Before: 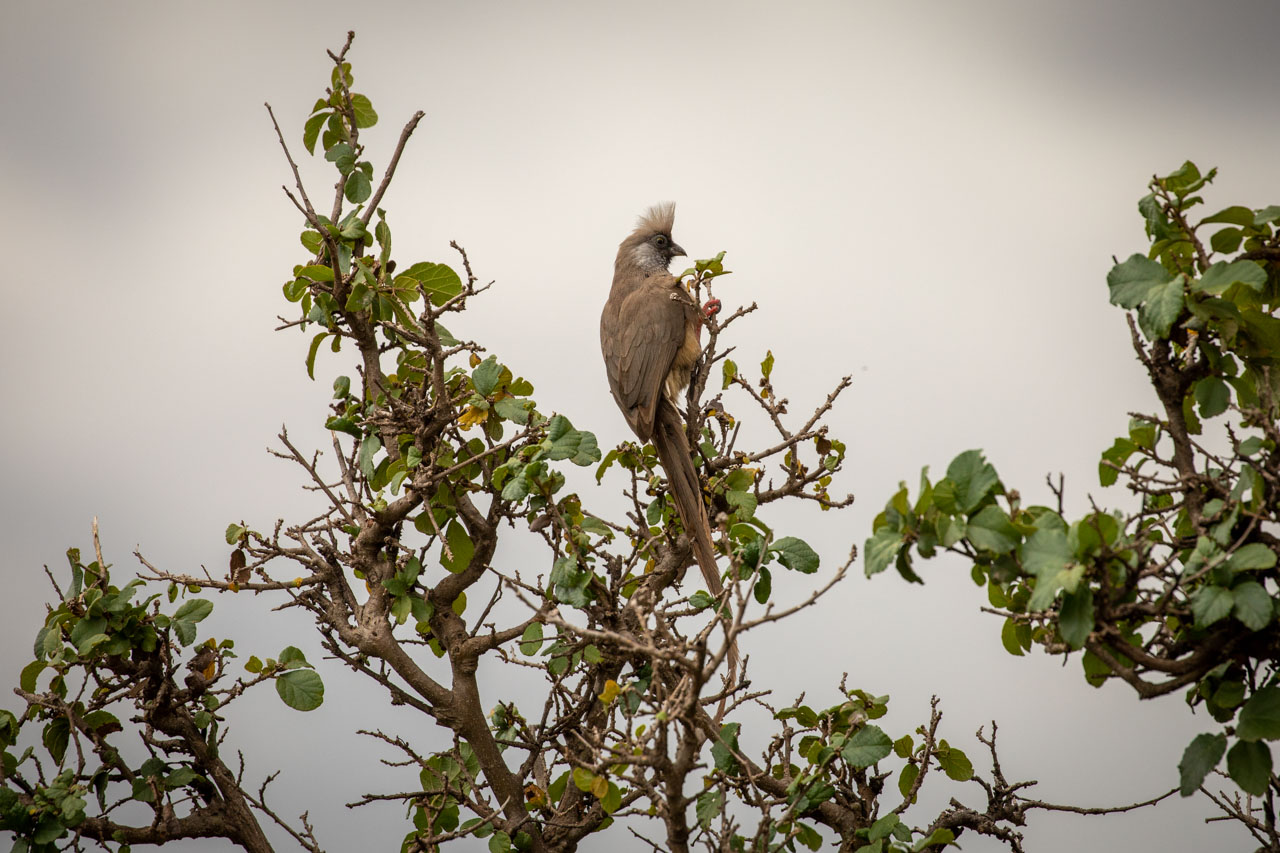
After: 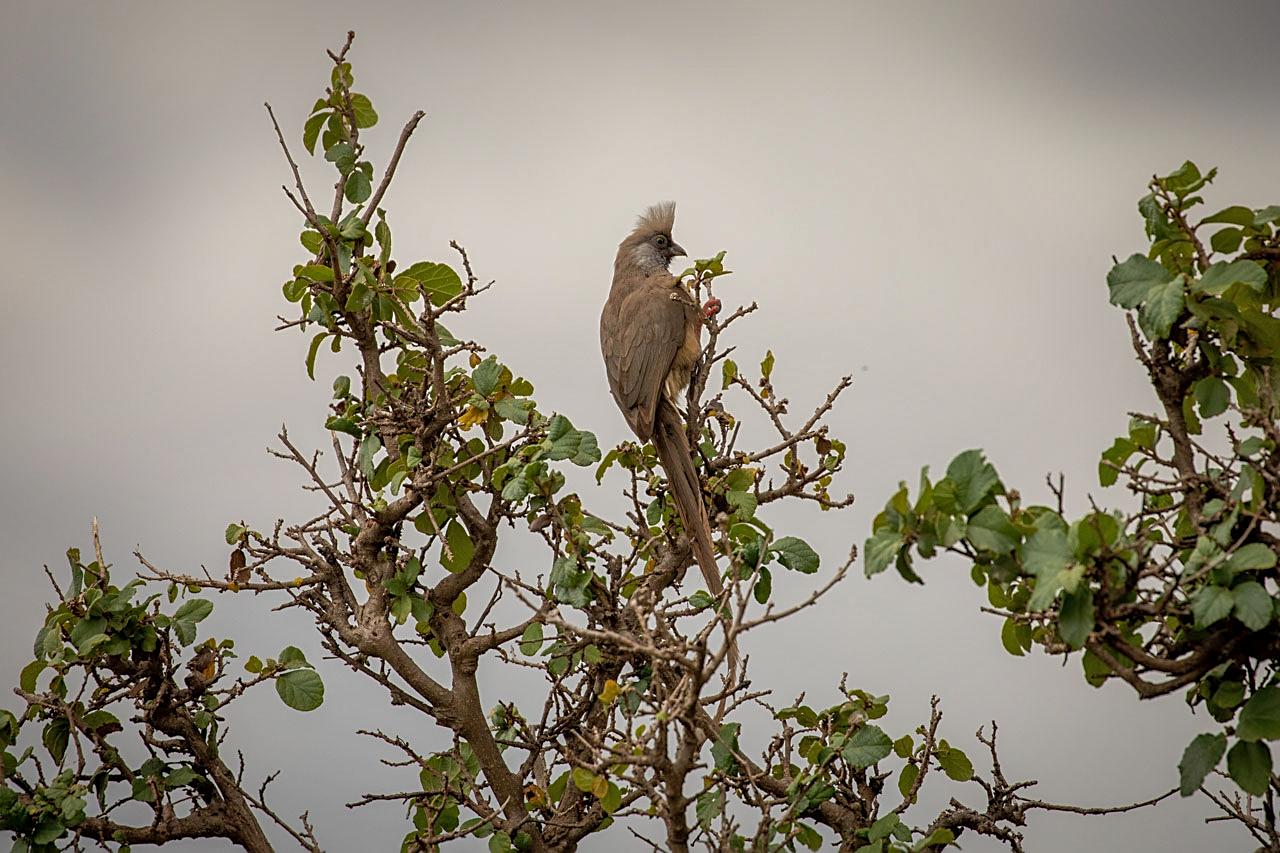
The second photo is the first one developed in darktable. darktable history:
exposure: exposure -0.169 EV, compensate highlight preservation false
shadows and highlights: on, module defaults
sharpen: amount 0.495
local contrast: highlights 100%, shadows 98%, detail 119%, midtone range 0.2
